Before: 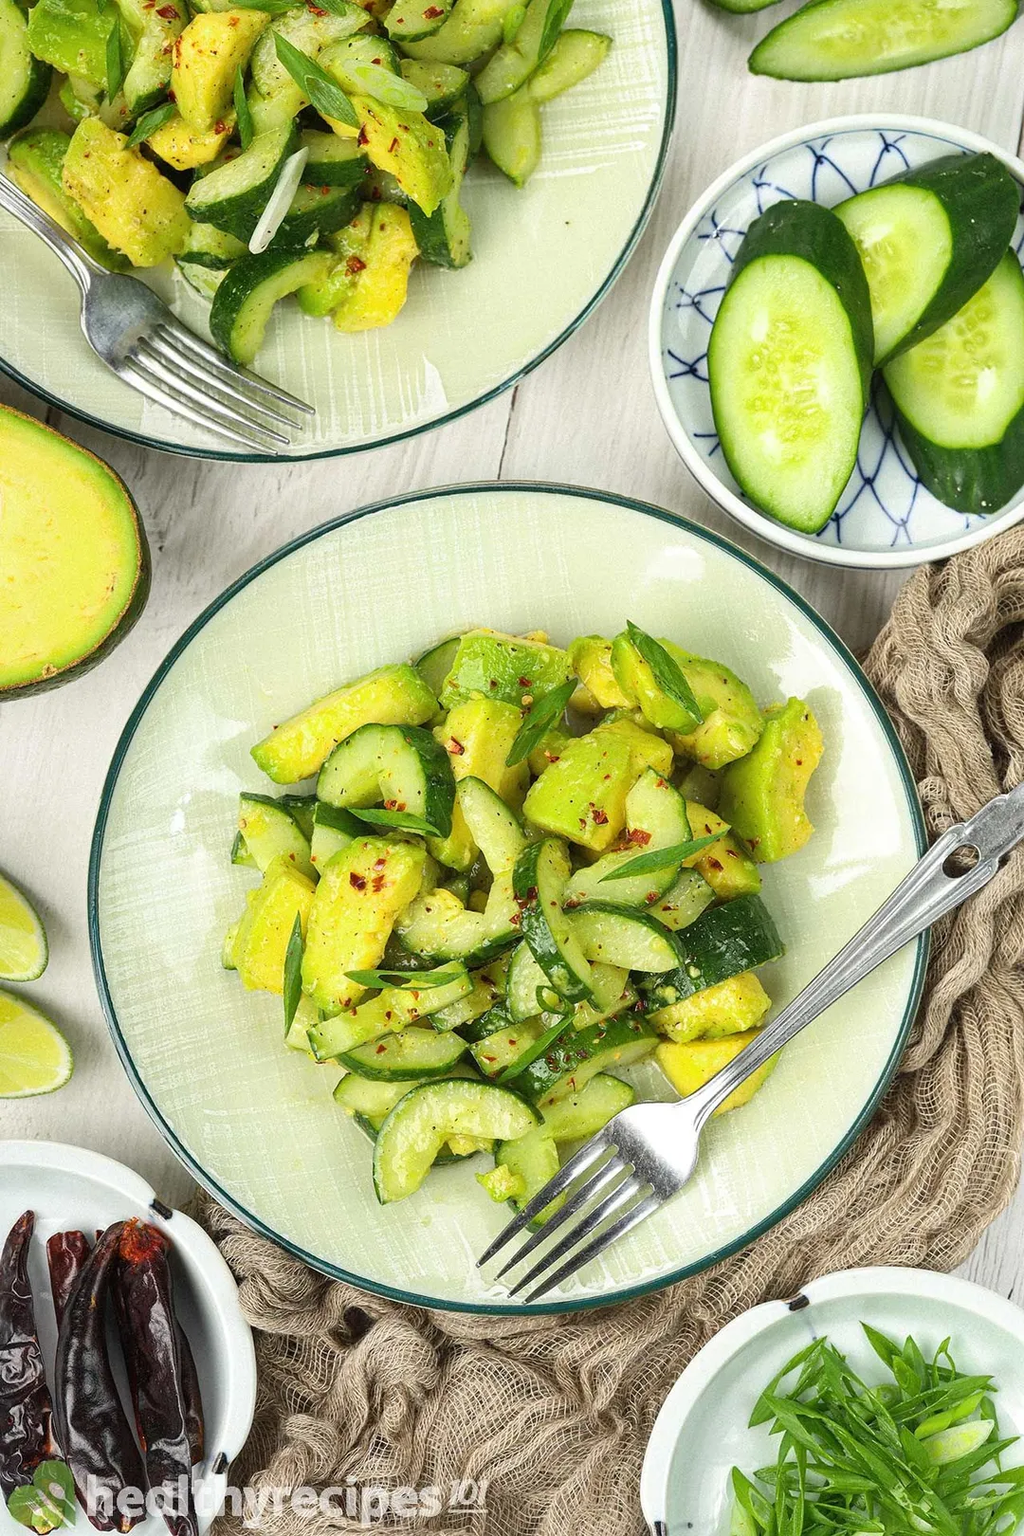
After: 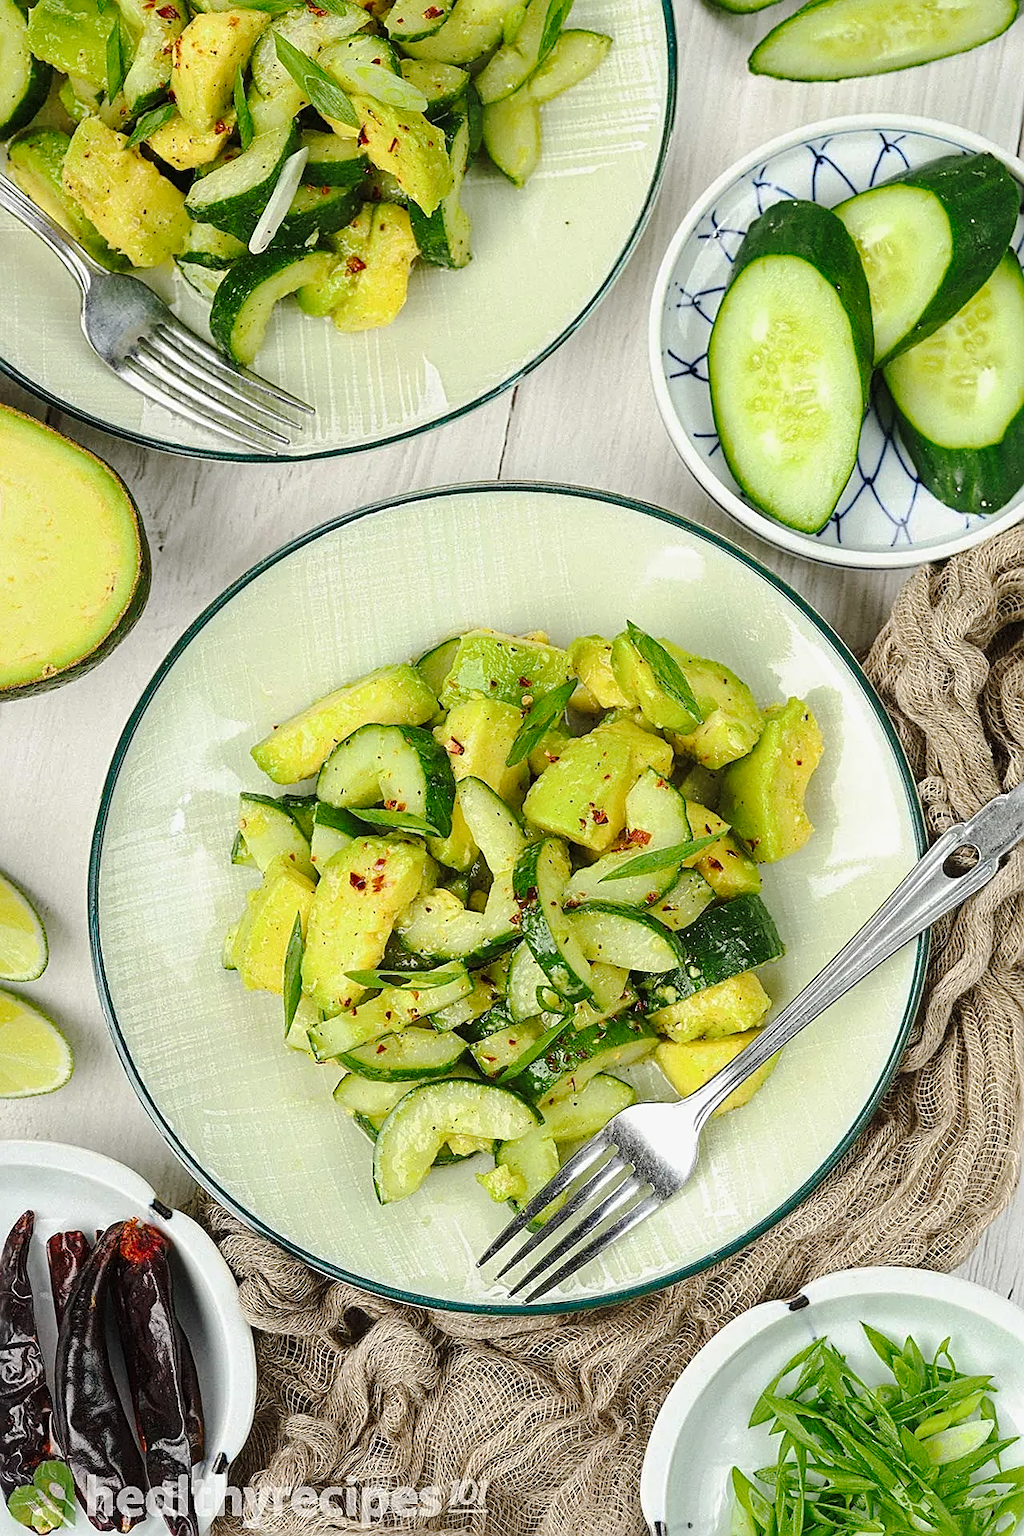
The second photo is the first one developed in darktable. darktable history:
tone curve: curves: ch0 [(0, 0.003) (0.211, 0.174) (0.482, 0.519) (0.843, 0.821) (0.992, 0.971)]; ch1 [(0, 0) (0.276, 0.206) (0.393, 0.364) (0.482, 0.477) (0.506, 0.5) (0.523, 0.523) (0.572, 0.592) (0.695, 0.767) (1, 1)]; ch2 [(0, 0) (0.438, 0.456) (0.498, 0.497) (0.536, 0.527) (0.562, 0.584) (0.619, 0.602) (0.698, 0.698) (1, 1)], preserve colors none
sharpen: on, module defaults
